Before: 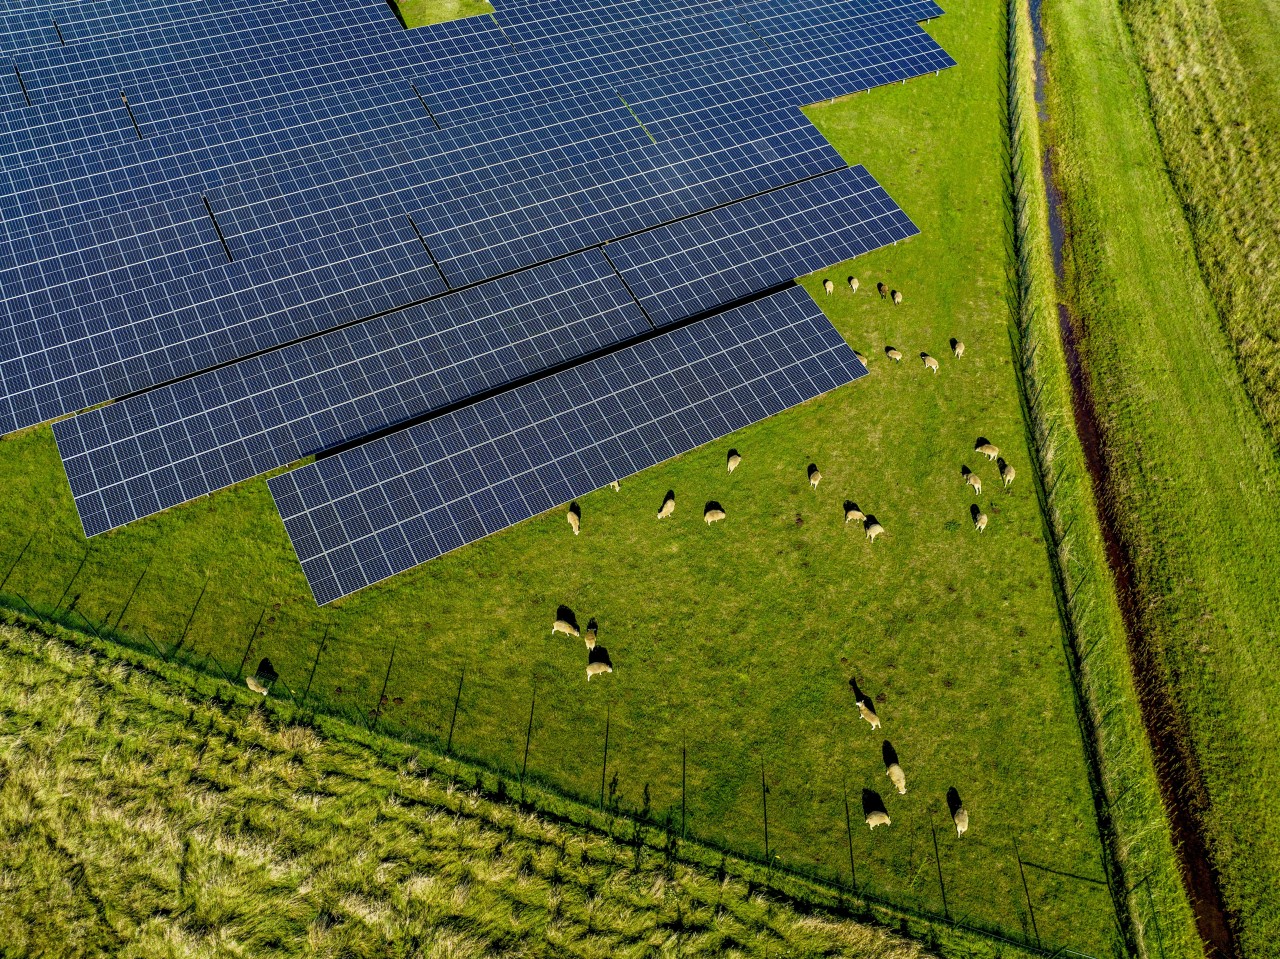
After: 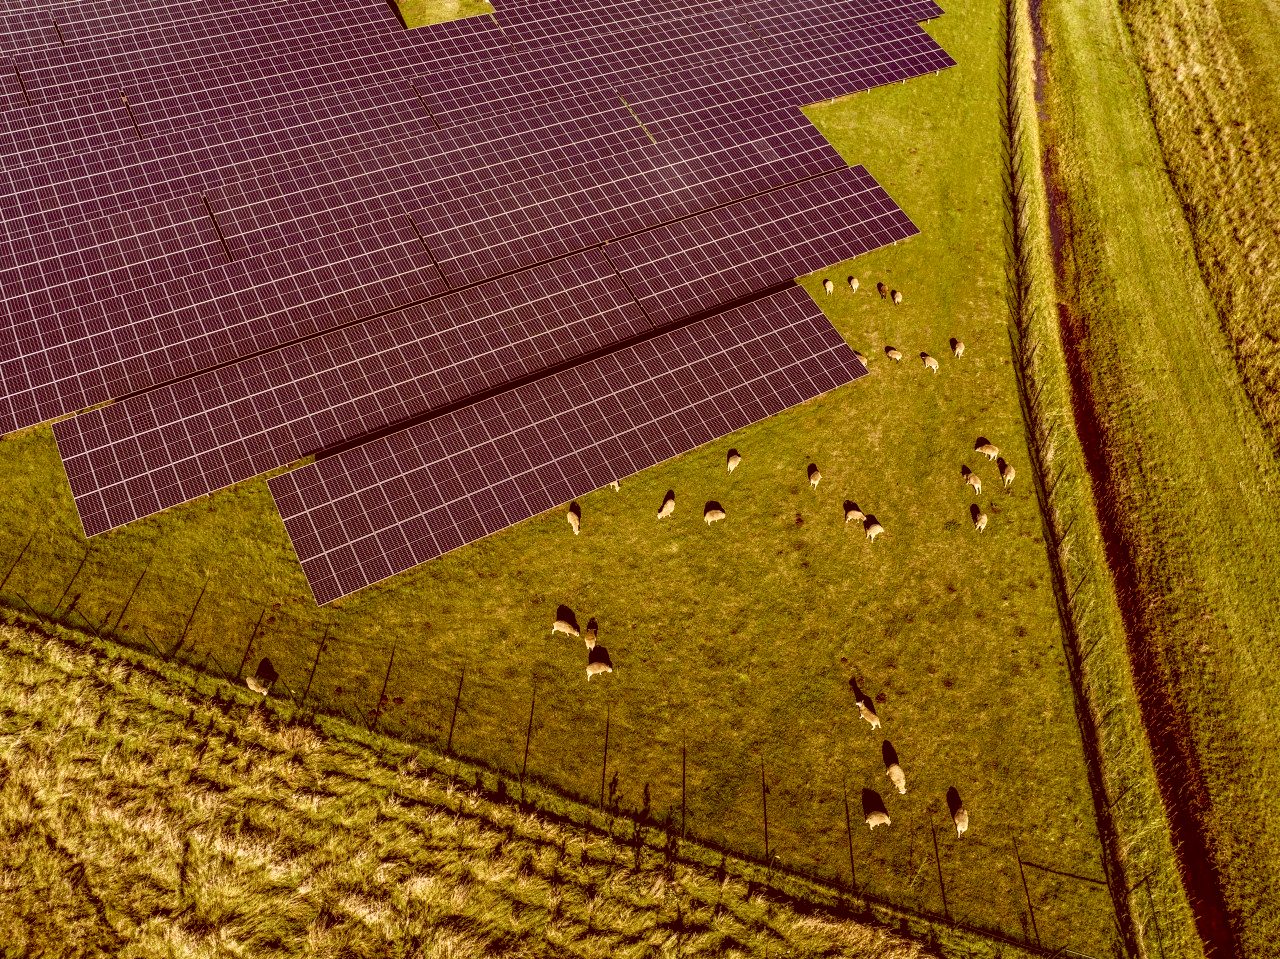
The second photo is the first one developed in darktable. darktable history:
local contrast: highlights 25%, shadows 75%, midtone range 0.75
color correction: highlights a* 9.03, highlights b* 8.71, shadows a* 40, shadows b* 40, saturation 0.8
